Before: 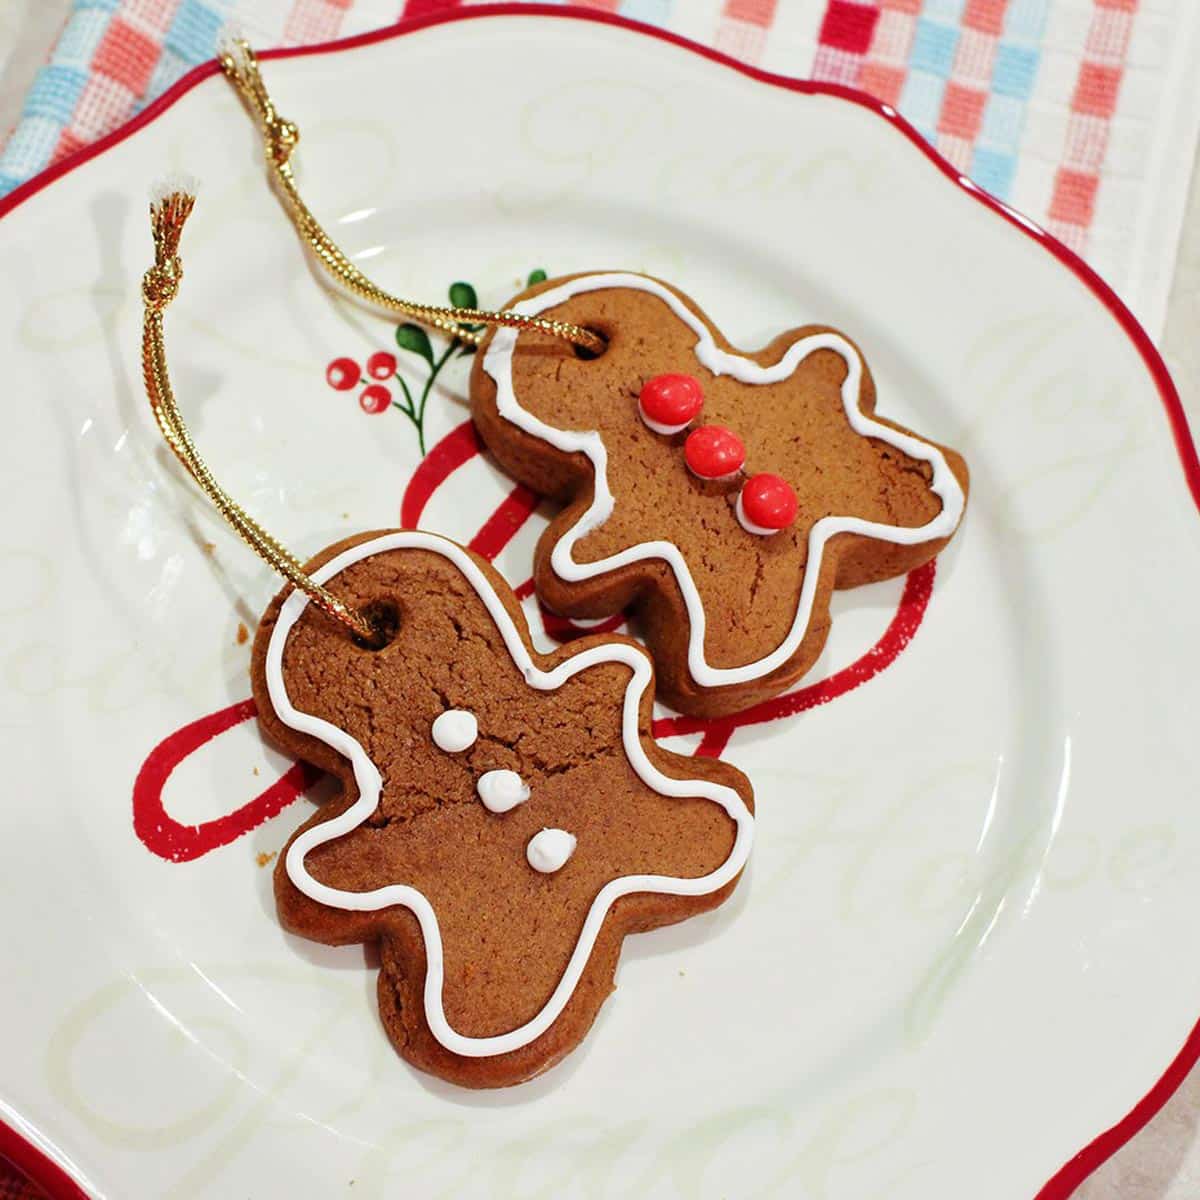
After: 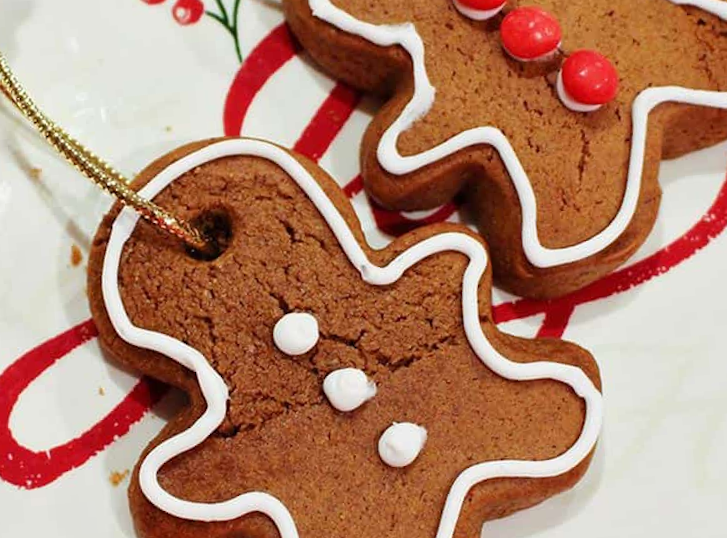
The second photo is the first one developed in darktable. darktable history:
crop: left 13.312%, top 31.28%, right 24.627%, bottom 15.582%
rotate and perspective: rotation -5°, crop left 0.05, crop right 0.952, crop top 0.11, crop bottom 0.89
